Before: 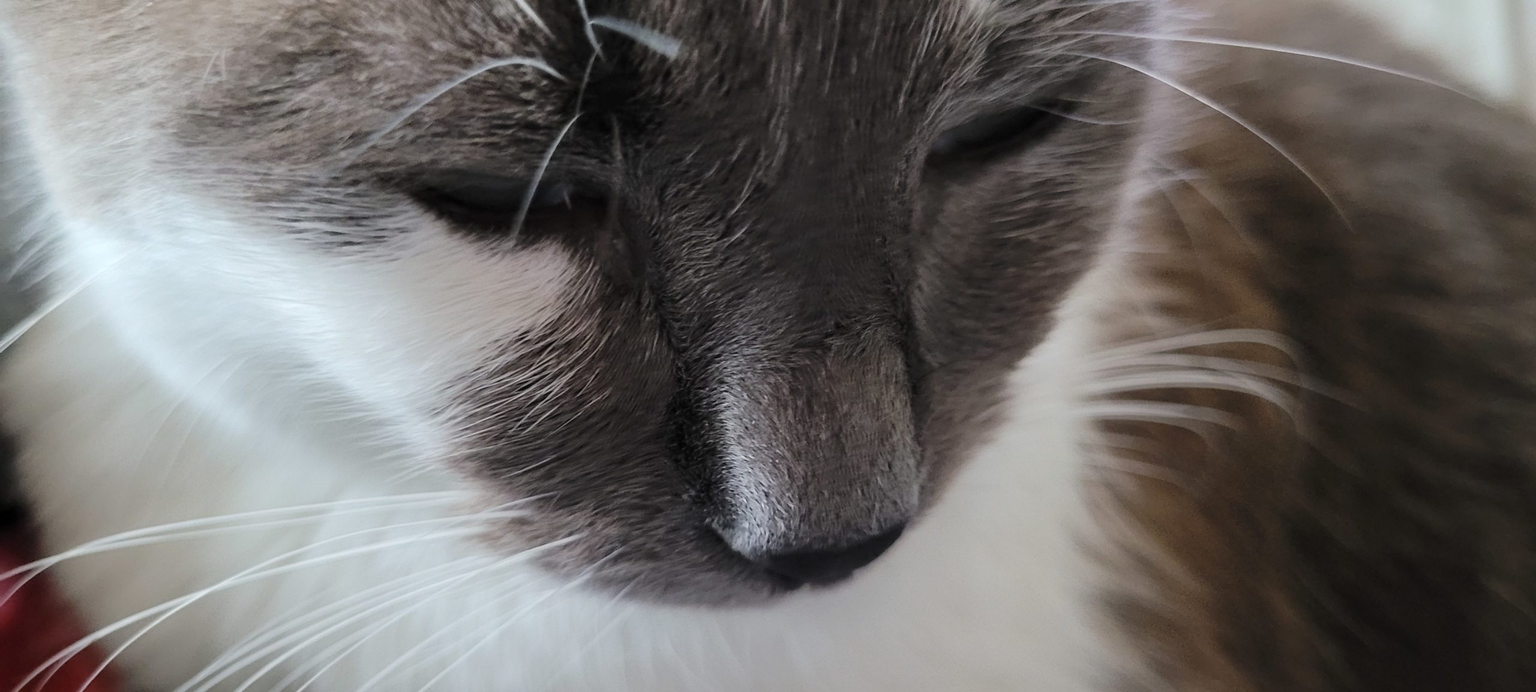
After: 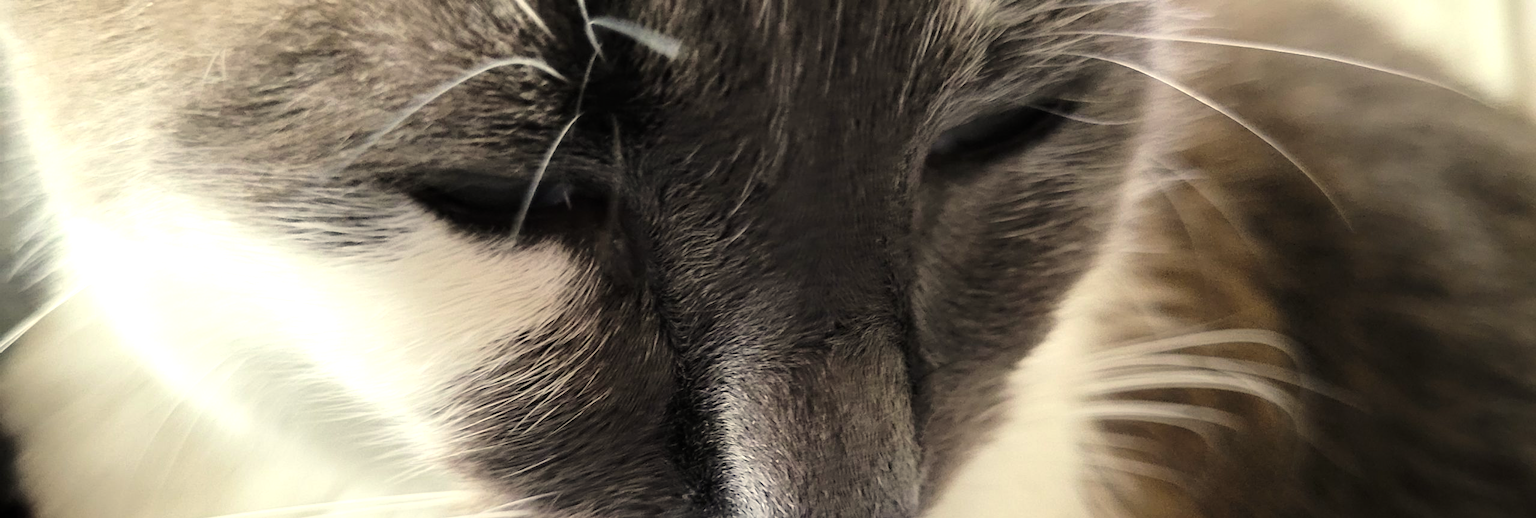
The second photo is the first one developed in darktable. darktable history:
crop: bottom 24.981%
tone equalizer: -8 EV -0.745 EV, -7 EV -0.678 EV, -6 EV -0.627 EV, -5 EV -0.383 EV, -3 EV 0.395 EV, -2 EV 0.6 EV, -1 EV 0.681 EV, +0 EV 0.747 EV
color correction: highlights a* 1.26, highlights b* 17.9
